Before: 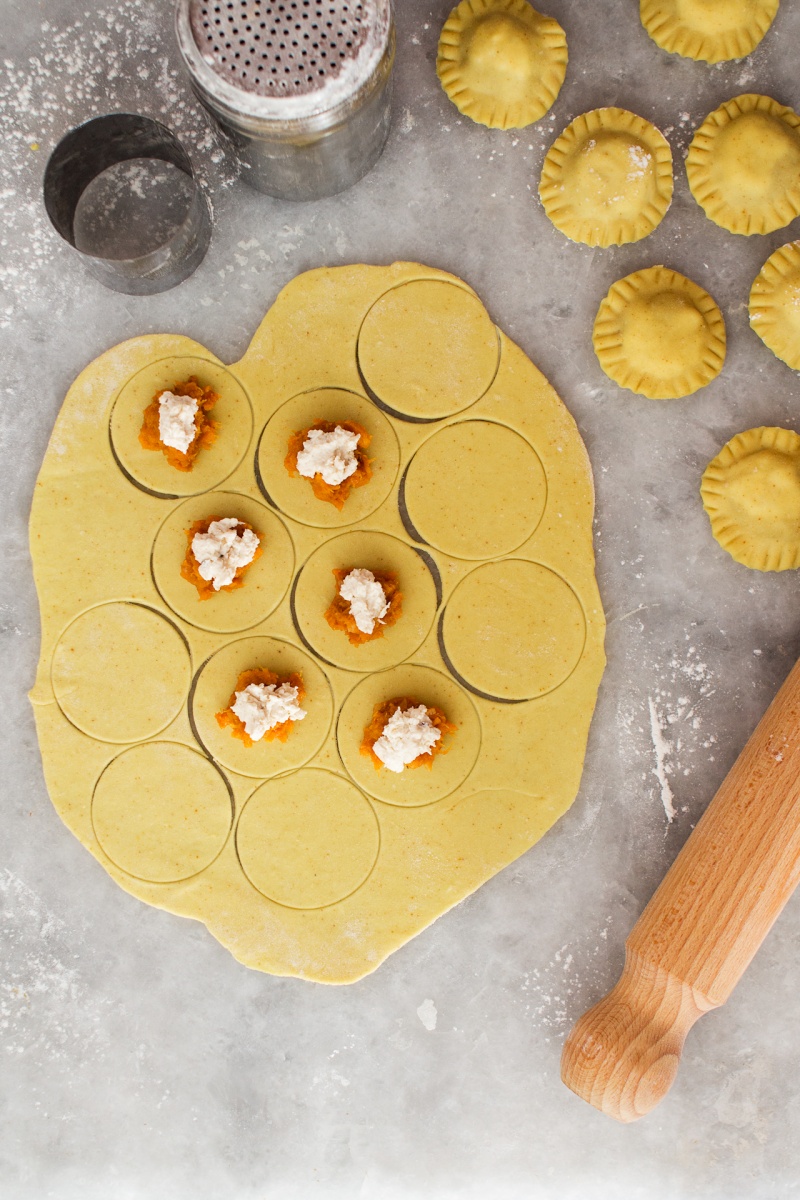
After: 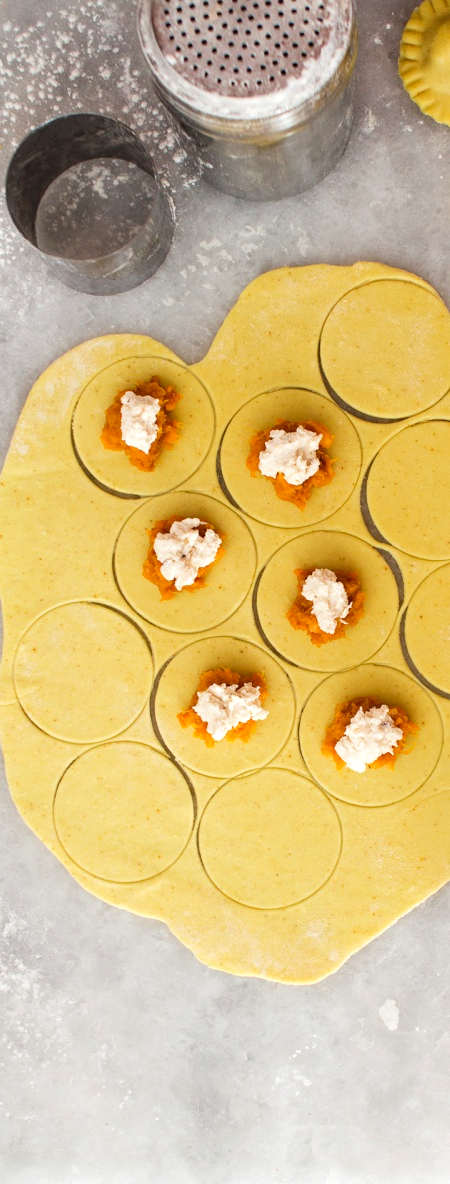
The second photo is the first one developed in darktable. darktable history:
crop: left 4.755%, right 38.779%
exposure: exposure 0.2 EV, compensate highlight preservation false
color balance rgb: perceptual saturation grading › global saturation 0.562%, perceptual brilliance grading › global brilliance 2.619%, perceptual brilliance grading › highlights -3.407%, perceptual brilliance grading › shadows 3.848%, global vibrance 20%
